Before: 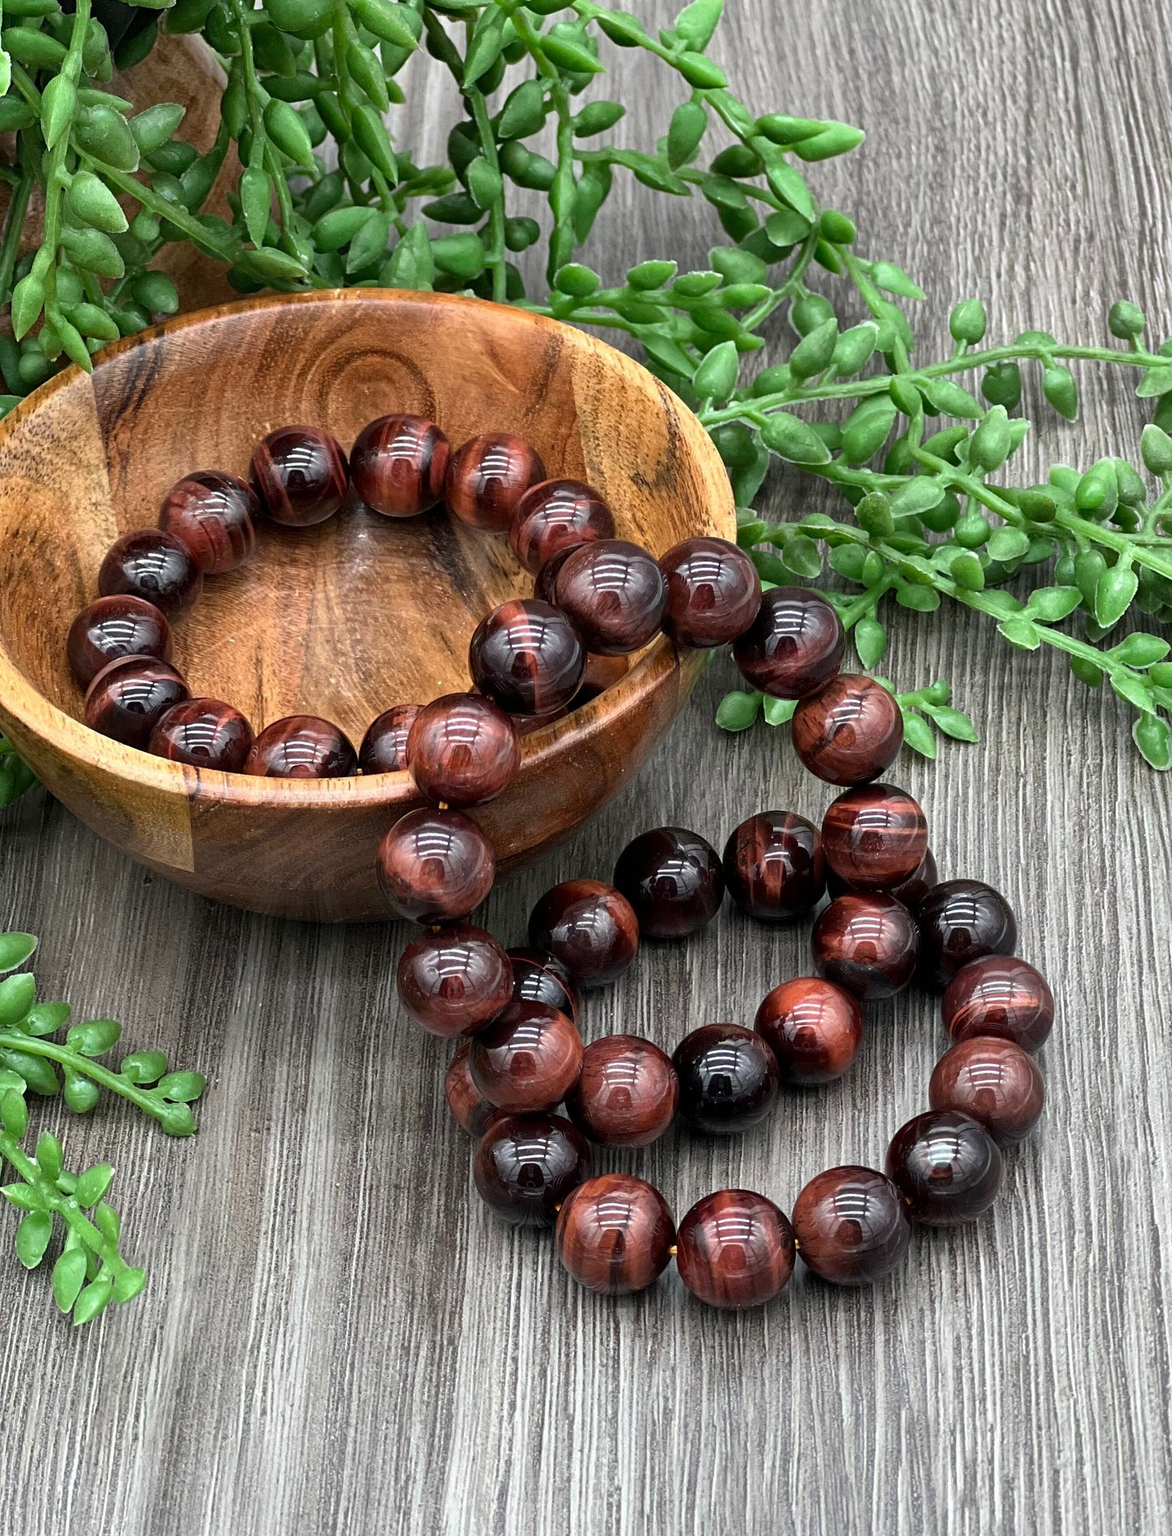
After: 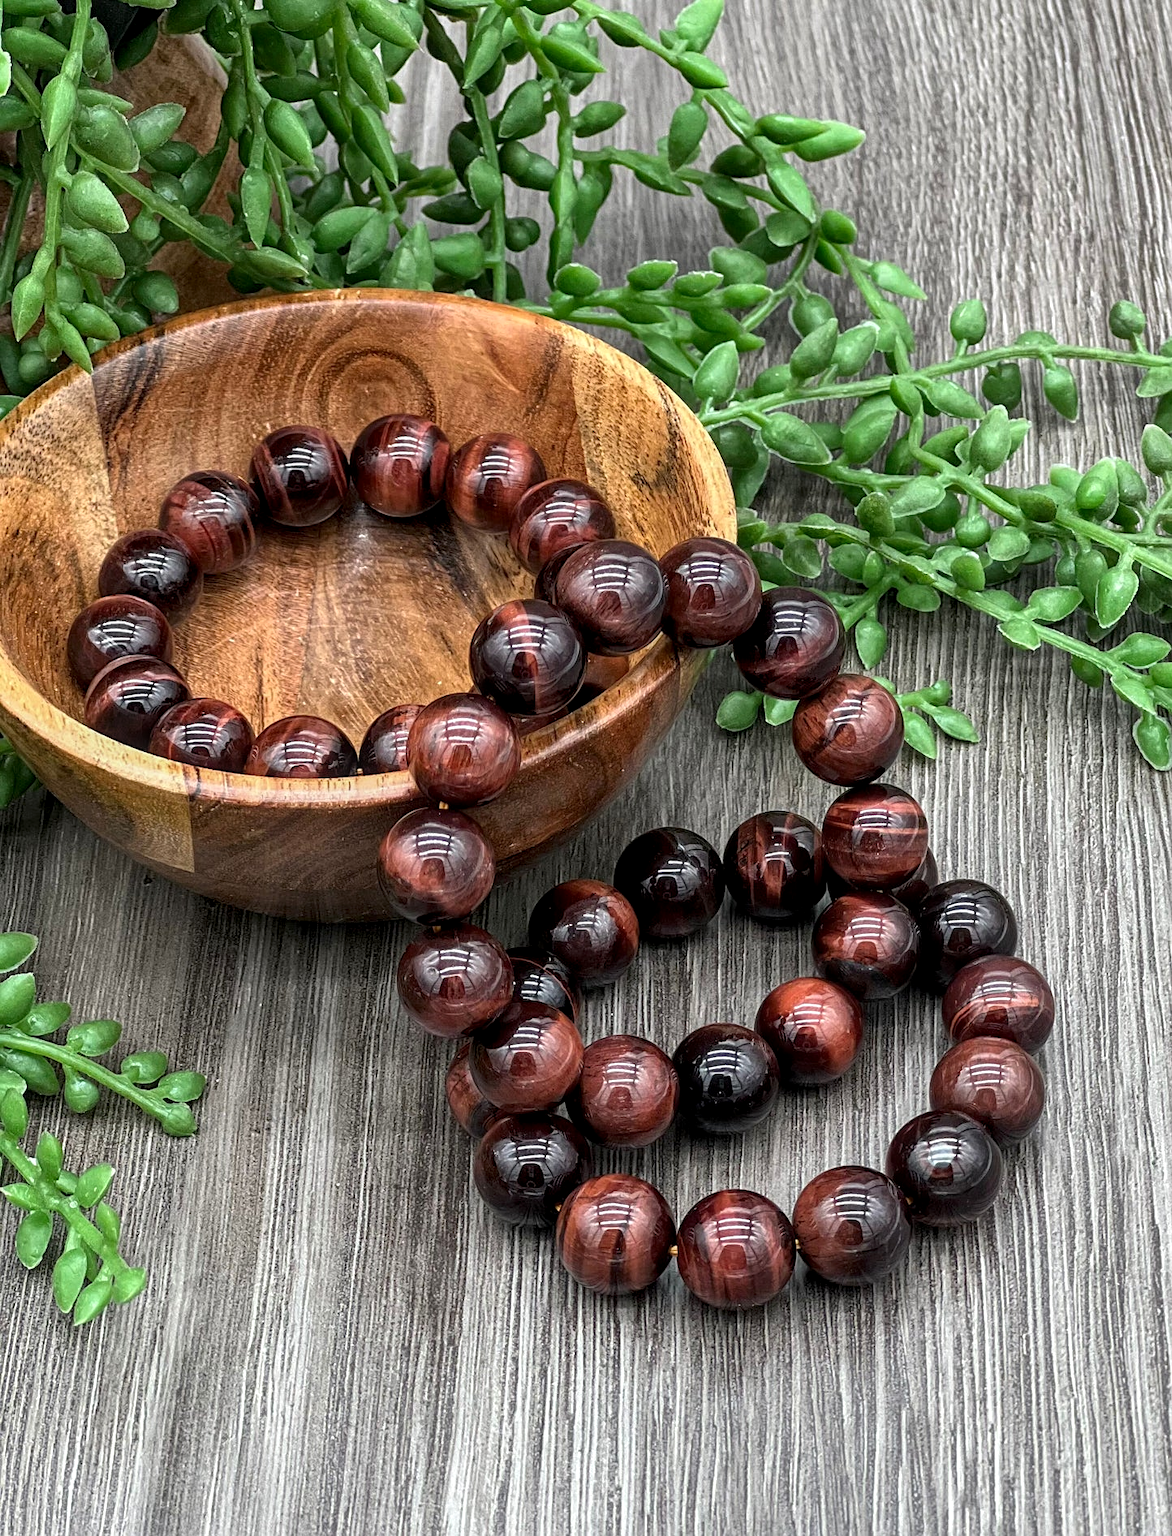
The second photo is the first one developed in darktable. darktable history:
tone equalizer: on, module defaults
sharpen: amount 0.205
local contrast: on, module defaults
